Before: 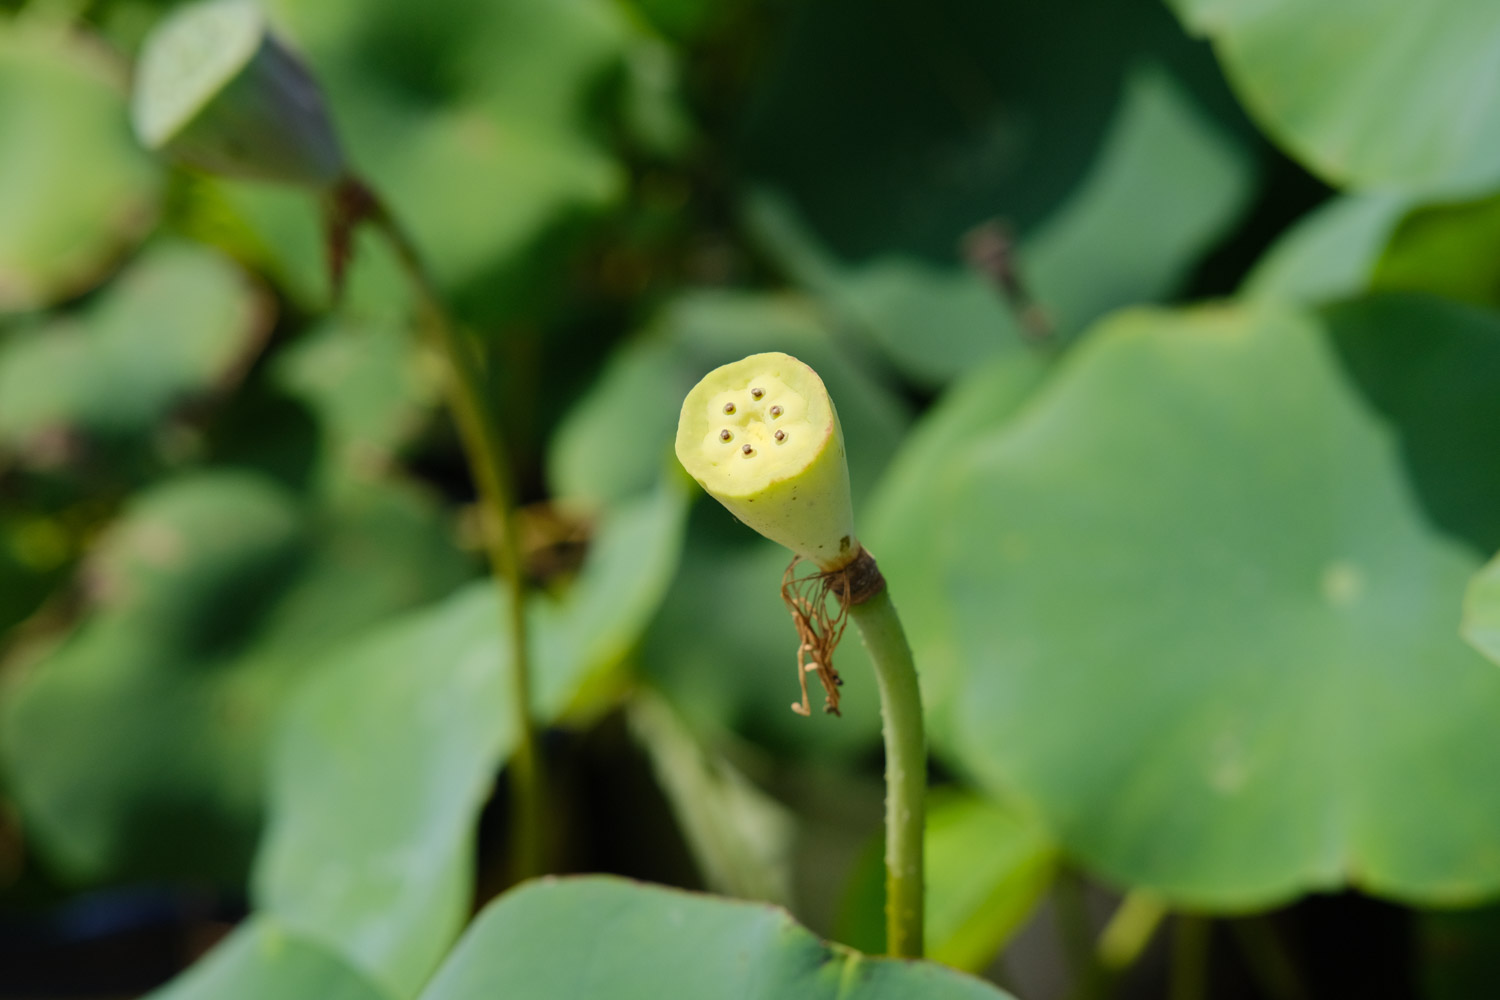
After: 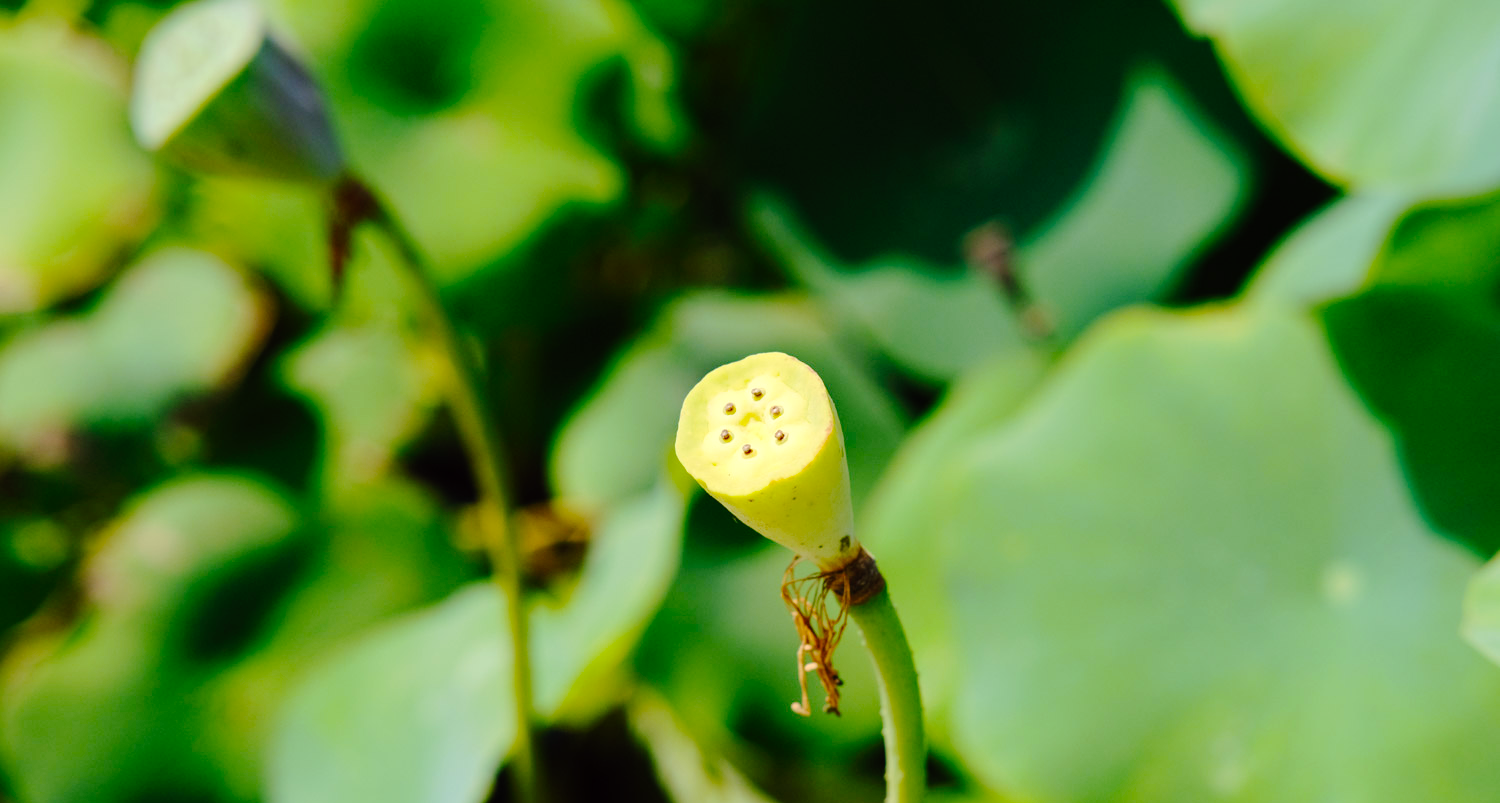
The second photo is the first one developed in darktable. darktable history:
crop: bottom 19.644%
tone curve: curves: ch0 [(0, 0) (0.003, 0.002) (0.011, 0.008) (0.025, 0.016) (0.044, 0.026) (0.069, 0.04) (0.1, 0.061) (0.136, 0.104) (0.177, 0.15) (0.224, 0.22) (0.277, 0.307) (0.335, 0.399) (0.399, 0.492) (0.468, 0.575) (0.543, 0.638) (0.623, 0.701) (0.709, 0.778) (0.801, 0.85) (0.898, 0.934) (1, 1)], preserve colors none
color balance: lift [1, 1.001, 0.999, 1.001], gamma [1, 1.004, 1.007, 0.993], gain [1, 0.991, 0.987, 1.013], contrast 7.5%, contrast fulcrum 10%, output saturation 115%
